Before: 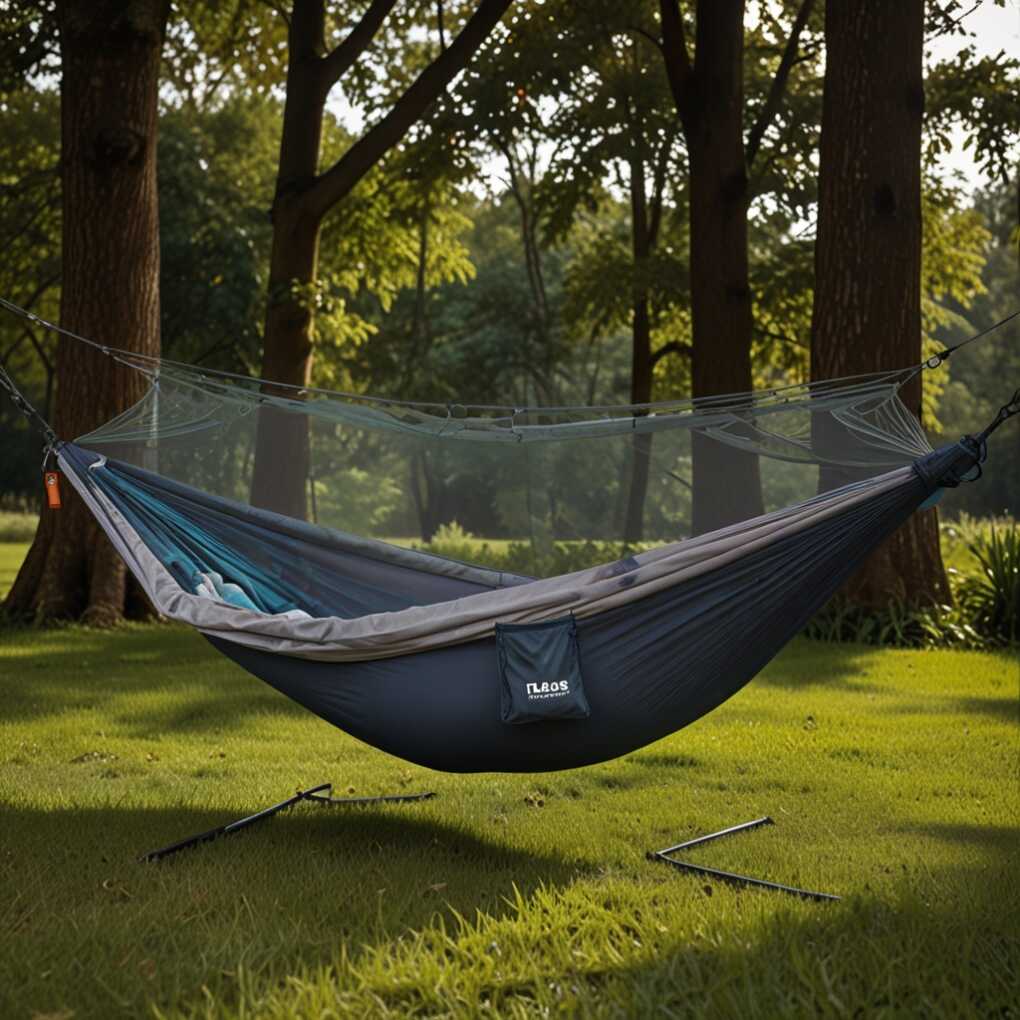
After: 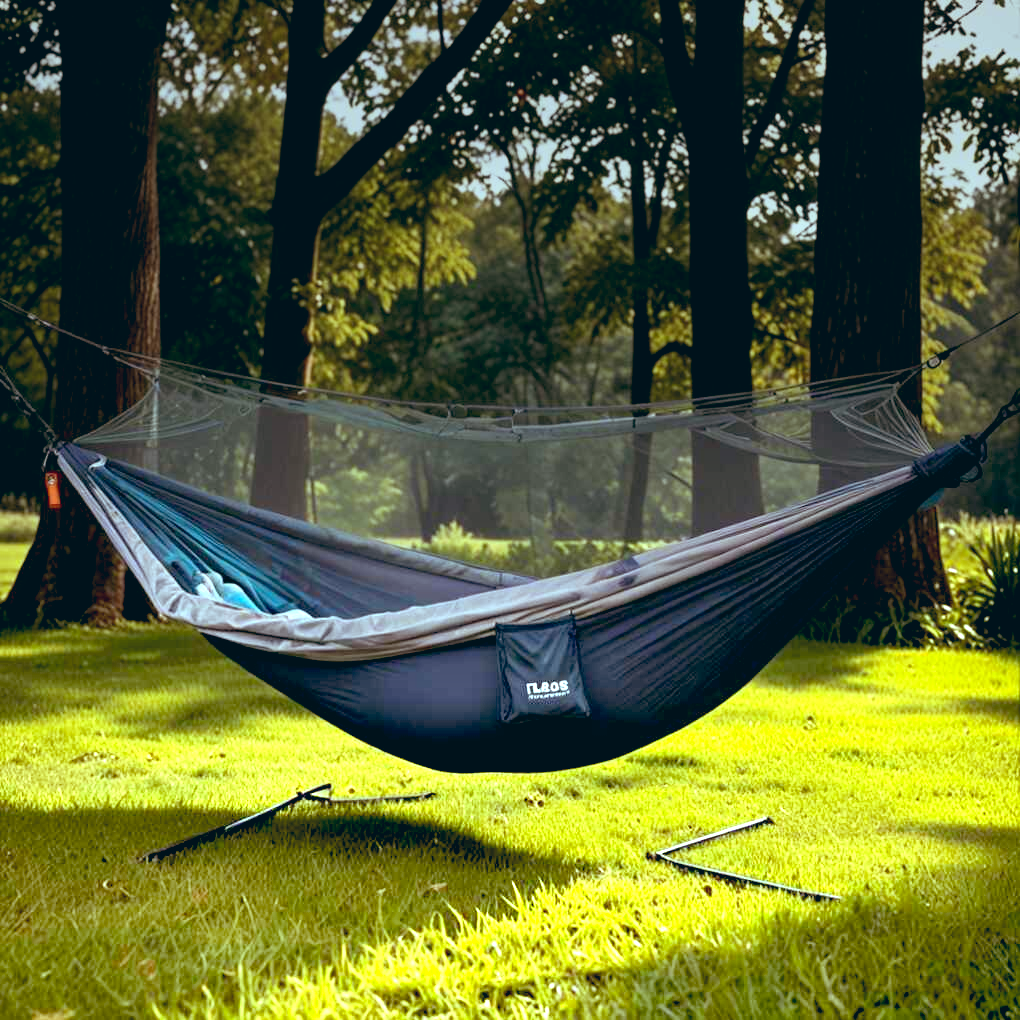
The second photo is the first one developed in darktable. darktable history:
color balance: lift [1.003, 0.993, 1.001, 1.007], gamma [1.018, 1.072, 0.959, 0.928], gain [0.974, 0.873, 1.031, 1.127]
graduated density: density -3.9 EV
exposure: black level correction 0.011, exposure -0.478 EV, compensate highlight preservation false
